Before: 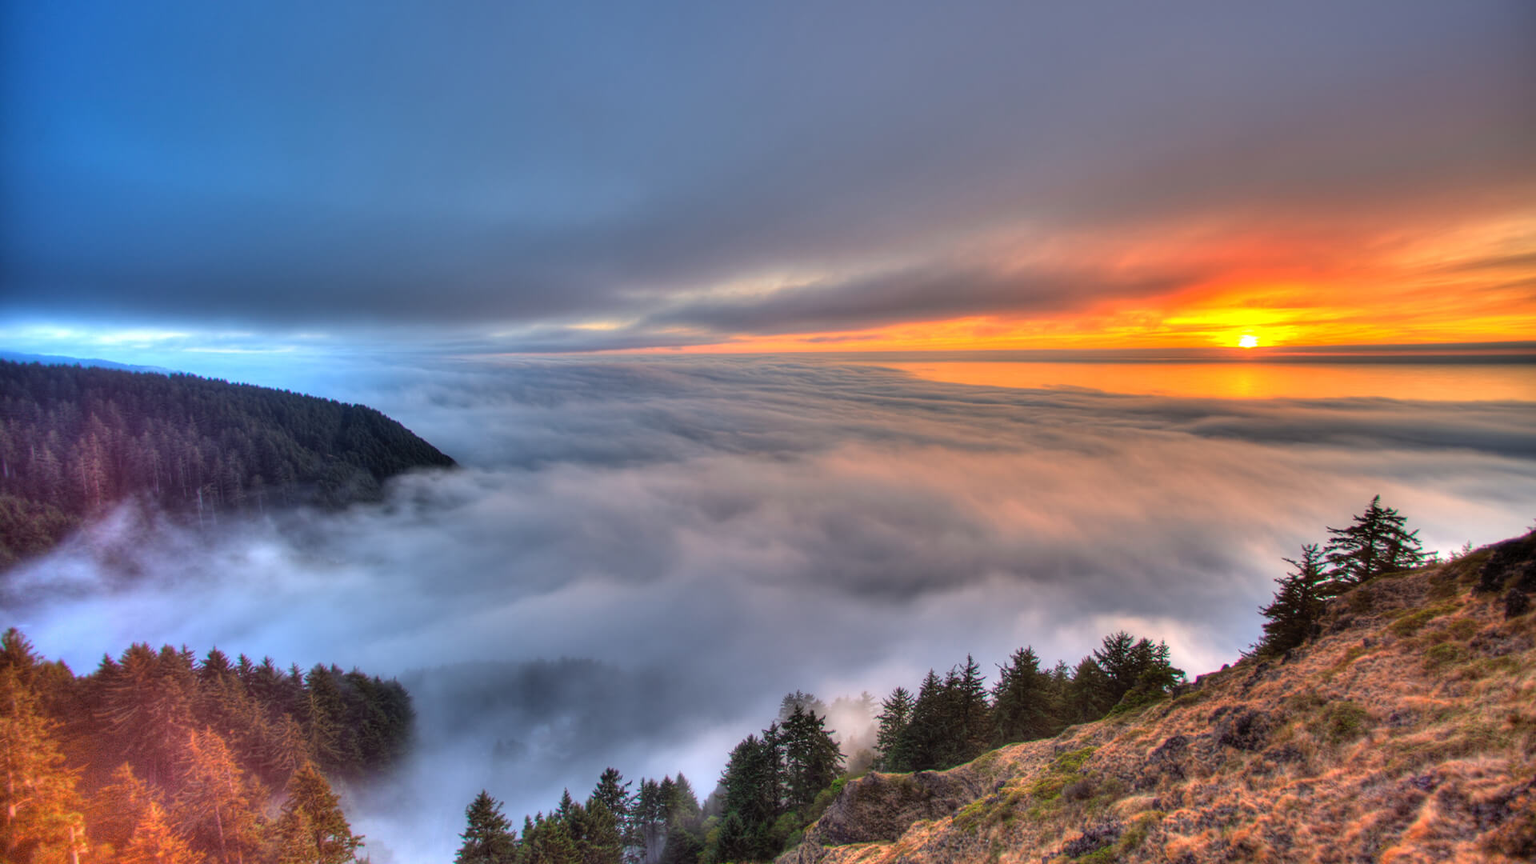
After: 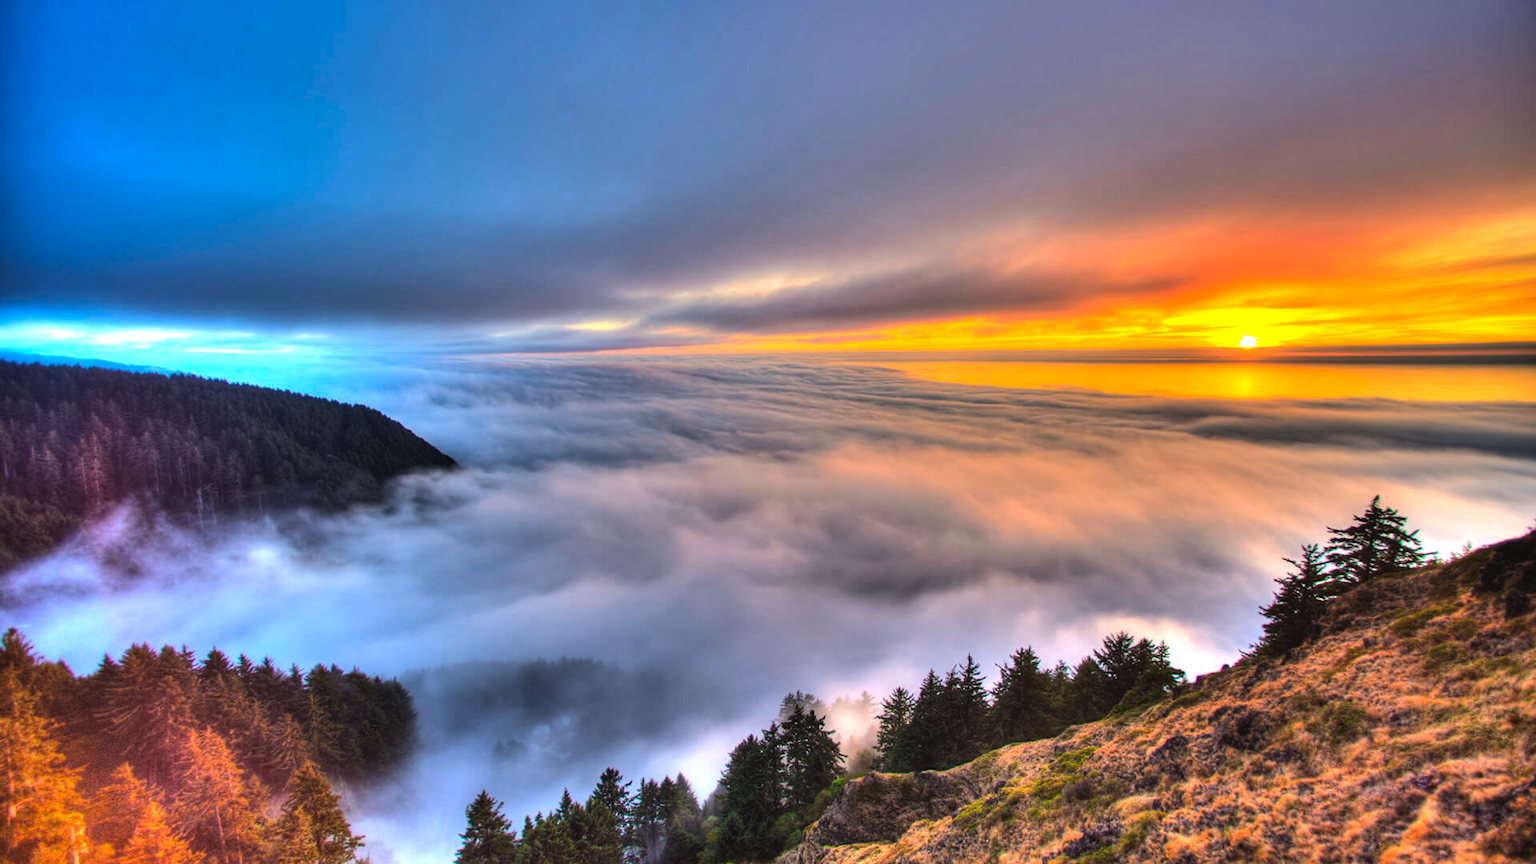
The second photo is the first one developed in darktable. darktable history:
color balance rgb: global offset › luminance 0.71%, perceptual saturation grading › global saturation -11.5%, perceptual brilliance grading › highlights 17.77%, perceptual brilliance grading › mid-tones 31.71%, perceptual brilliance grading › shadows -31.01%, global vibrance 50%
haze removal: compatibility mode true, adaptive false
